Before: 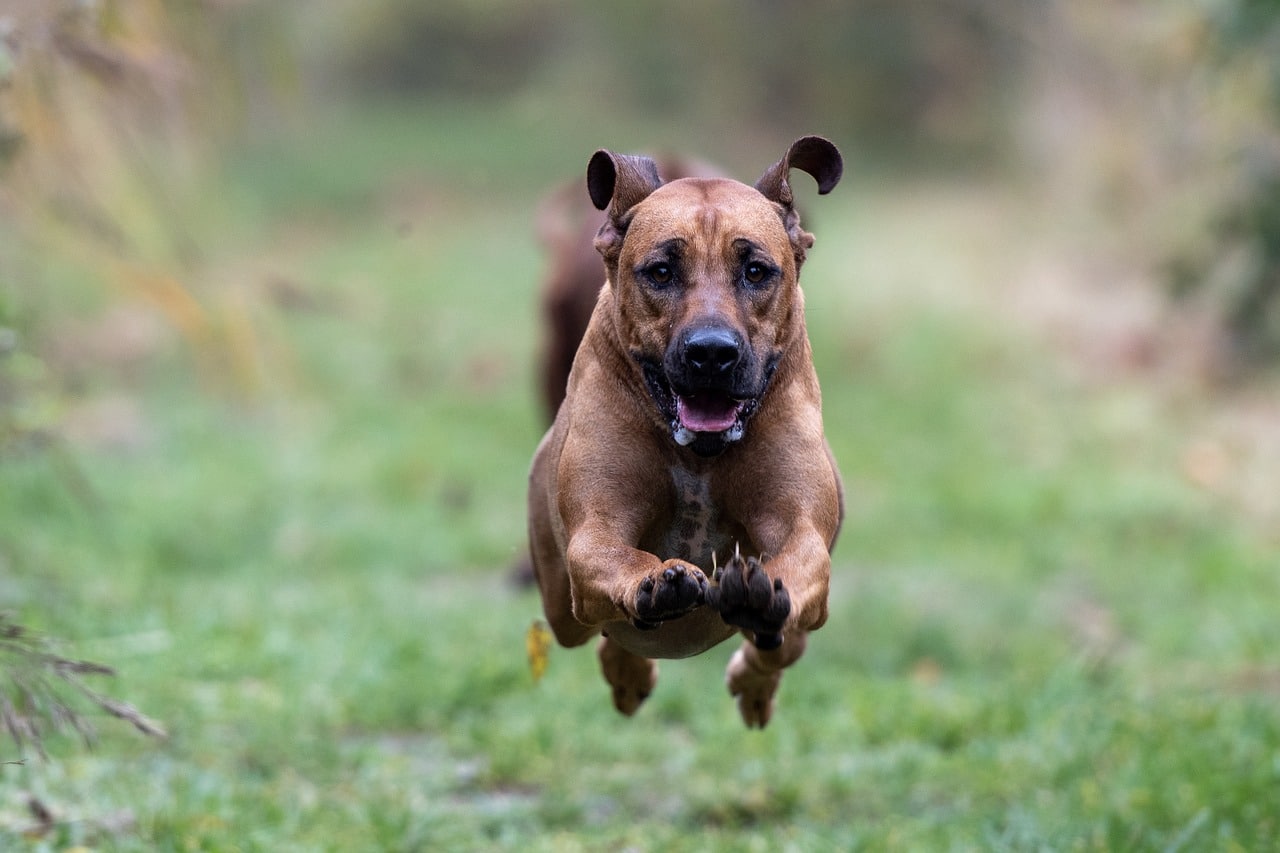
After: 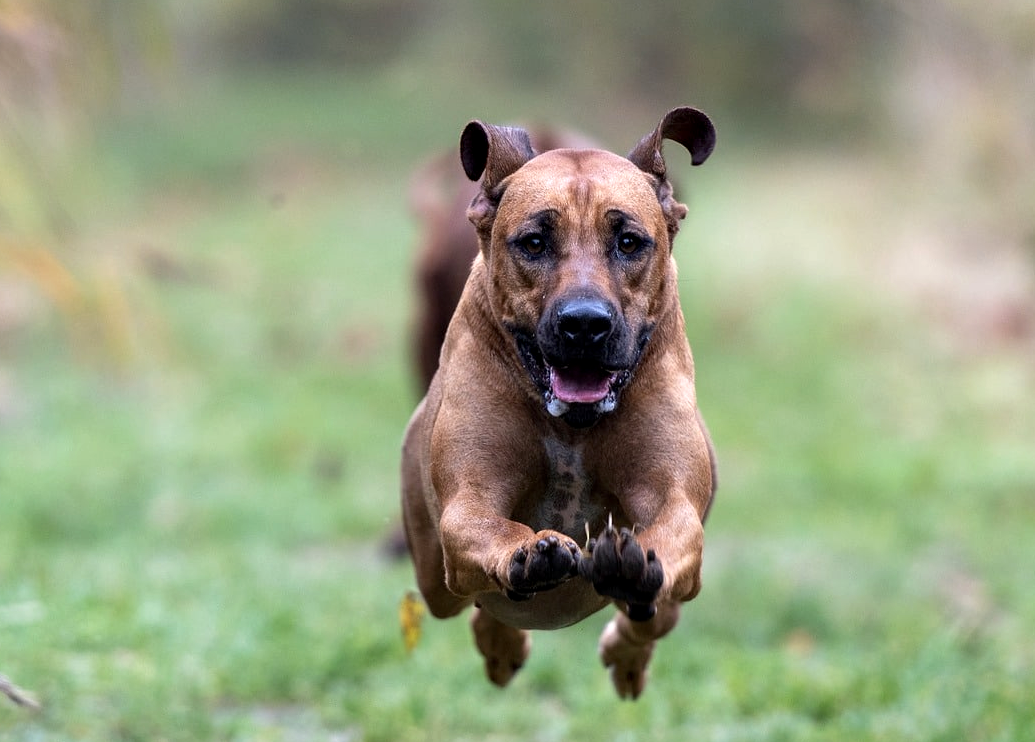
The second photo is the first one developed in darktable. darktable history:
crop: left 9.929%, top 3.475%, right 9.188%, bottom 9.529%
contrast equalizer: octaves 7, y [[0.6 ×6], [0.55 ×6], [0 ×6], [0 ×6], [0 ×6]], mix 0.15
exposure: exposure 0.236 EV, compensate highlight preservation false
